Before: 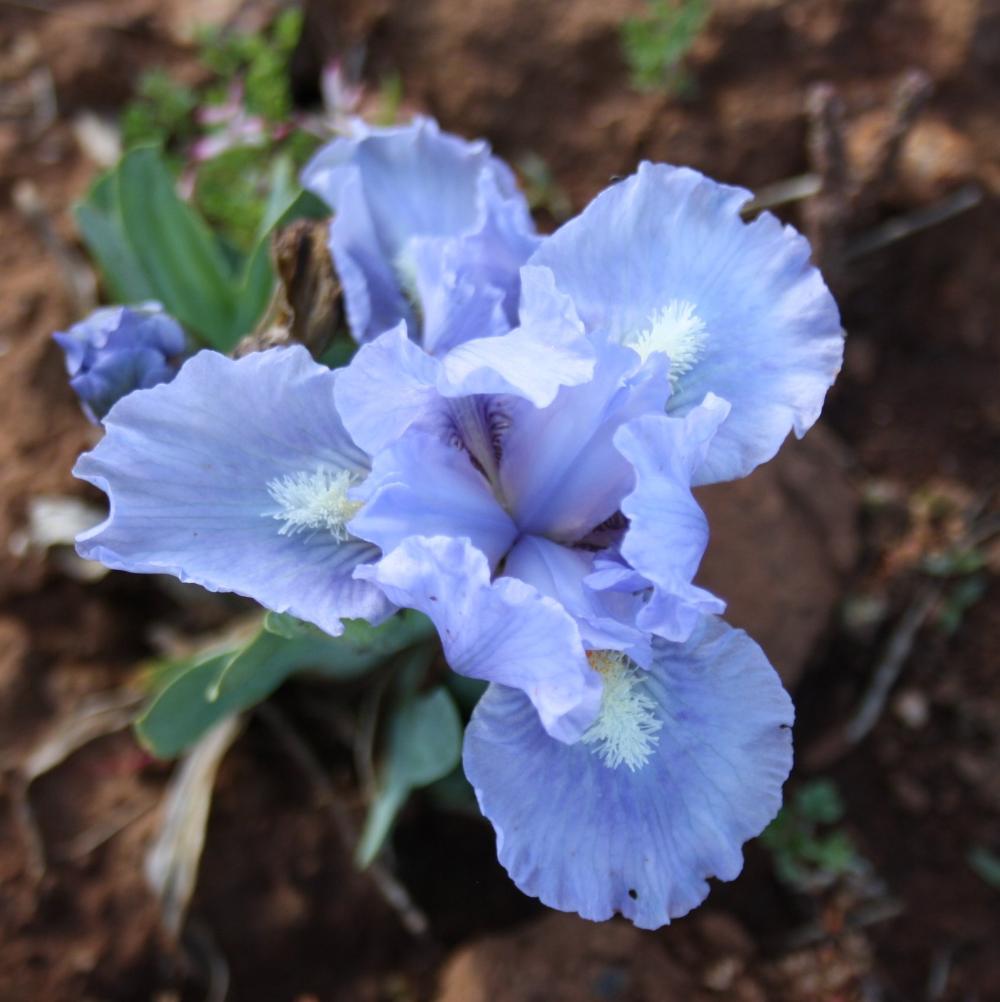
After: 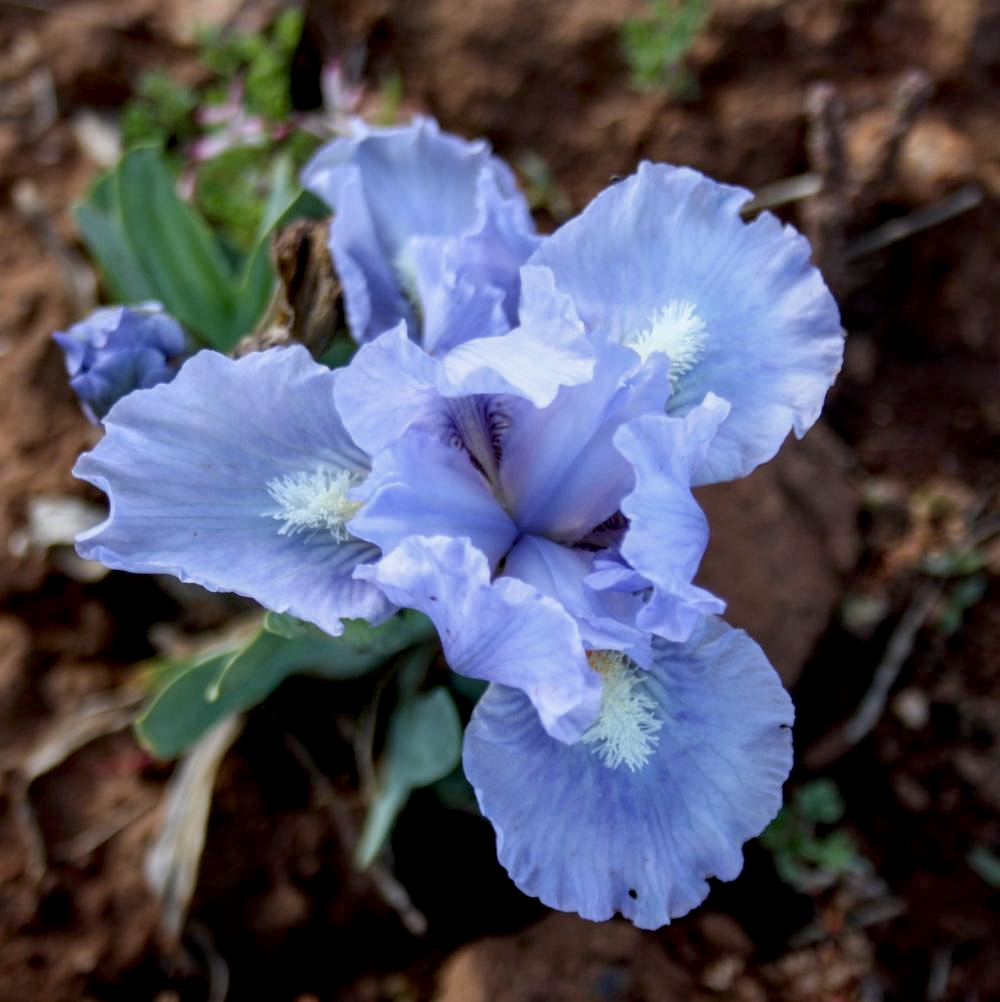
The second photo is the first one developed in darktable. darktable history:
local contrast: on, module defaults
exposure: black level correction 0.009, exposure -0.158 EV, compensate highlight preservation false
